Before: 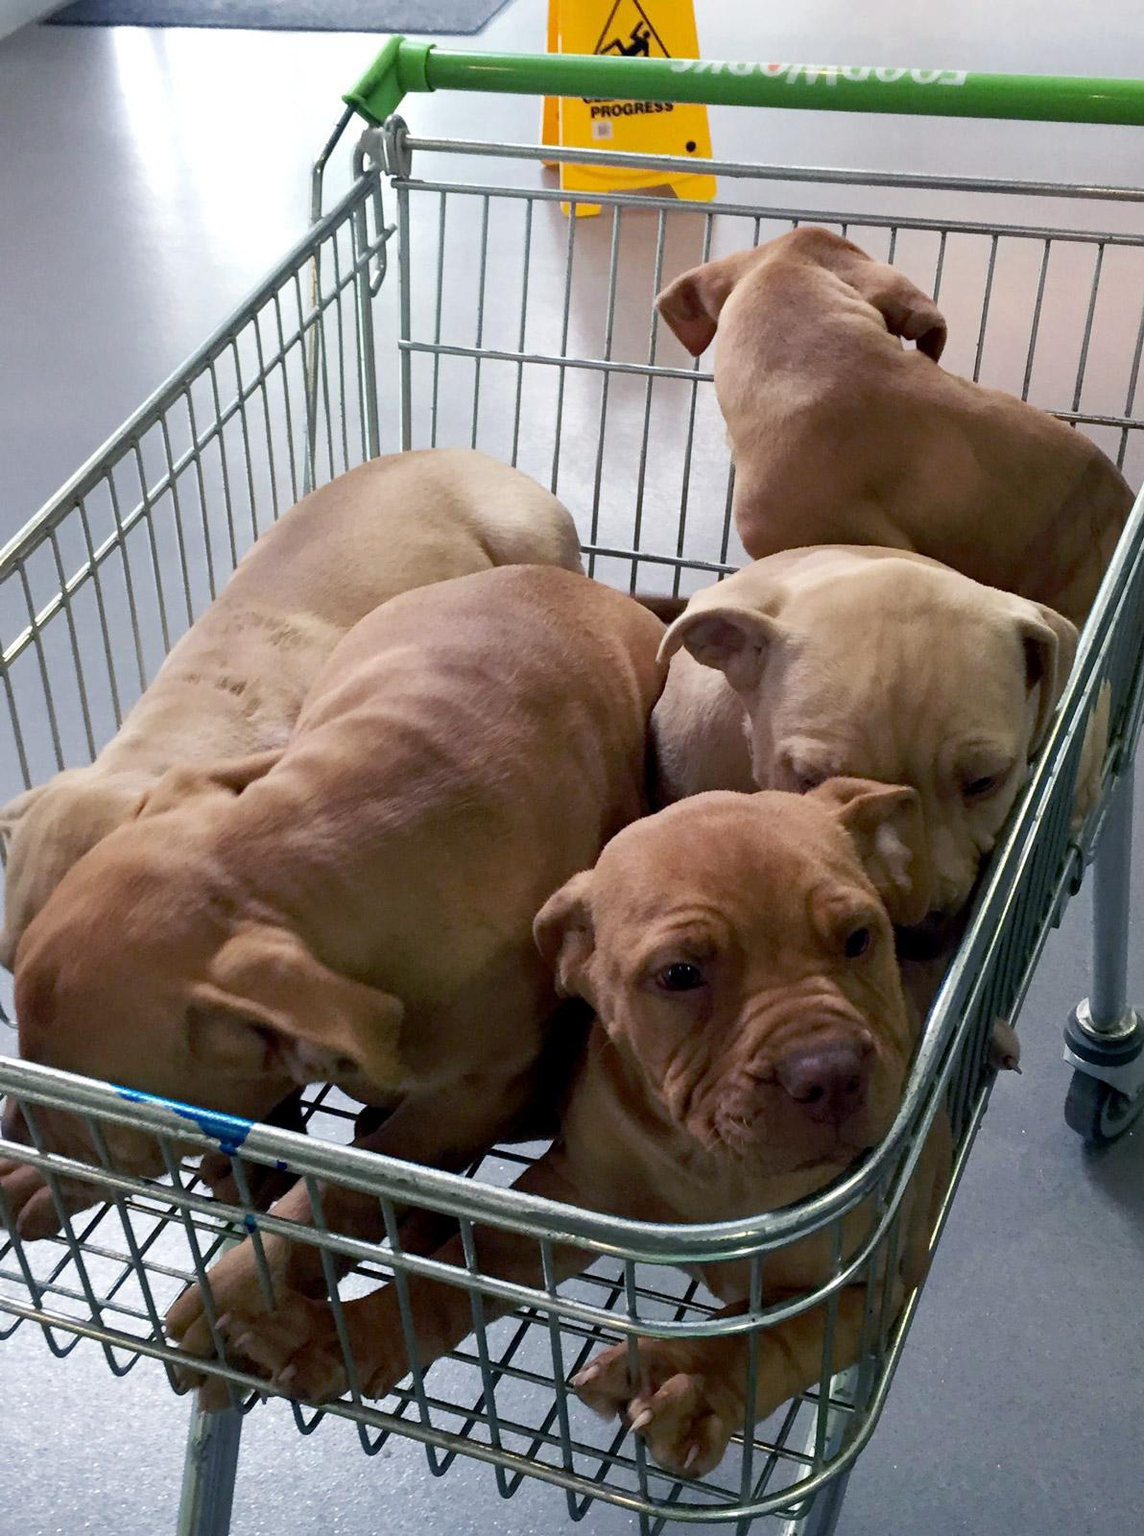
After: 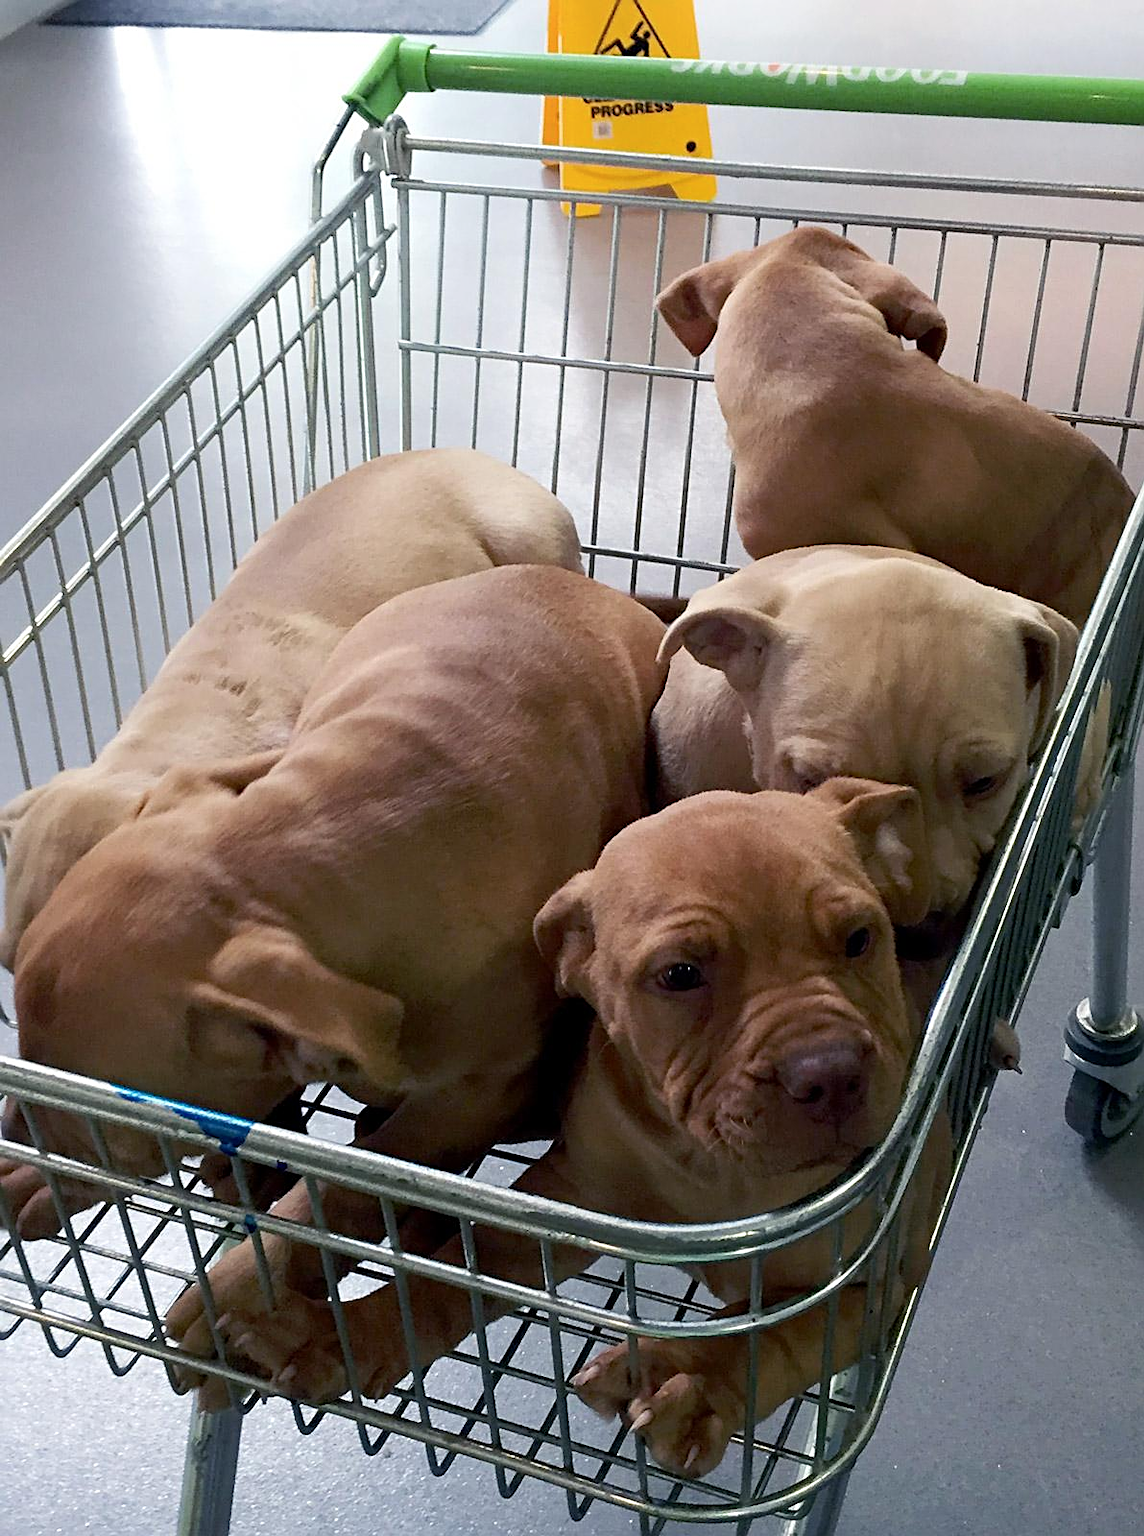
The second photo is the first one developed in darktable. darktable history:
sharpen: on, module defaults
shadows and highlights: shadows -22.57, highlights 46.4, soften with gaussian
